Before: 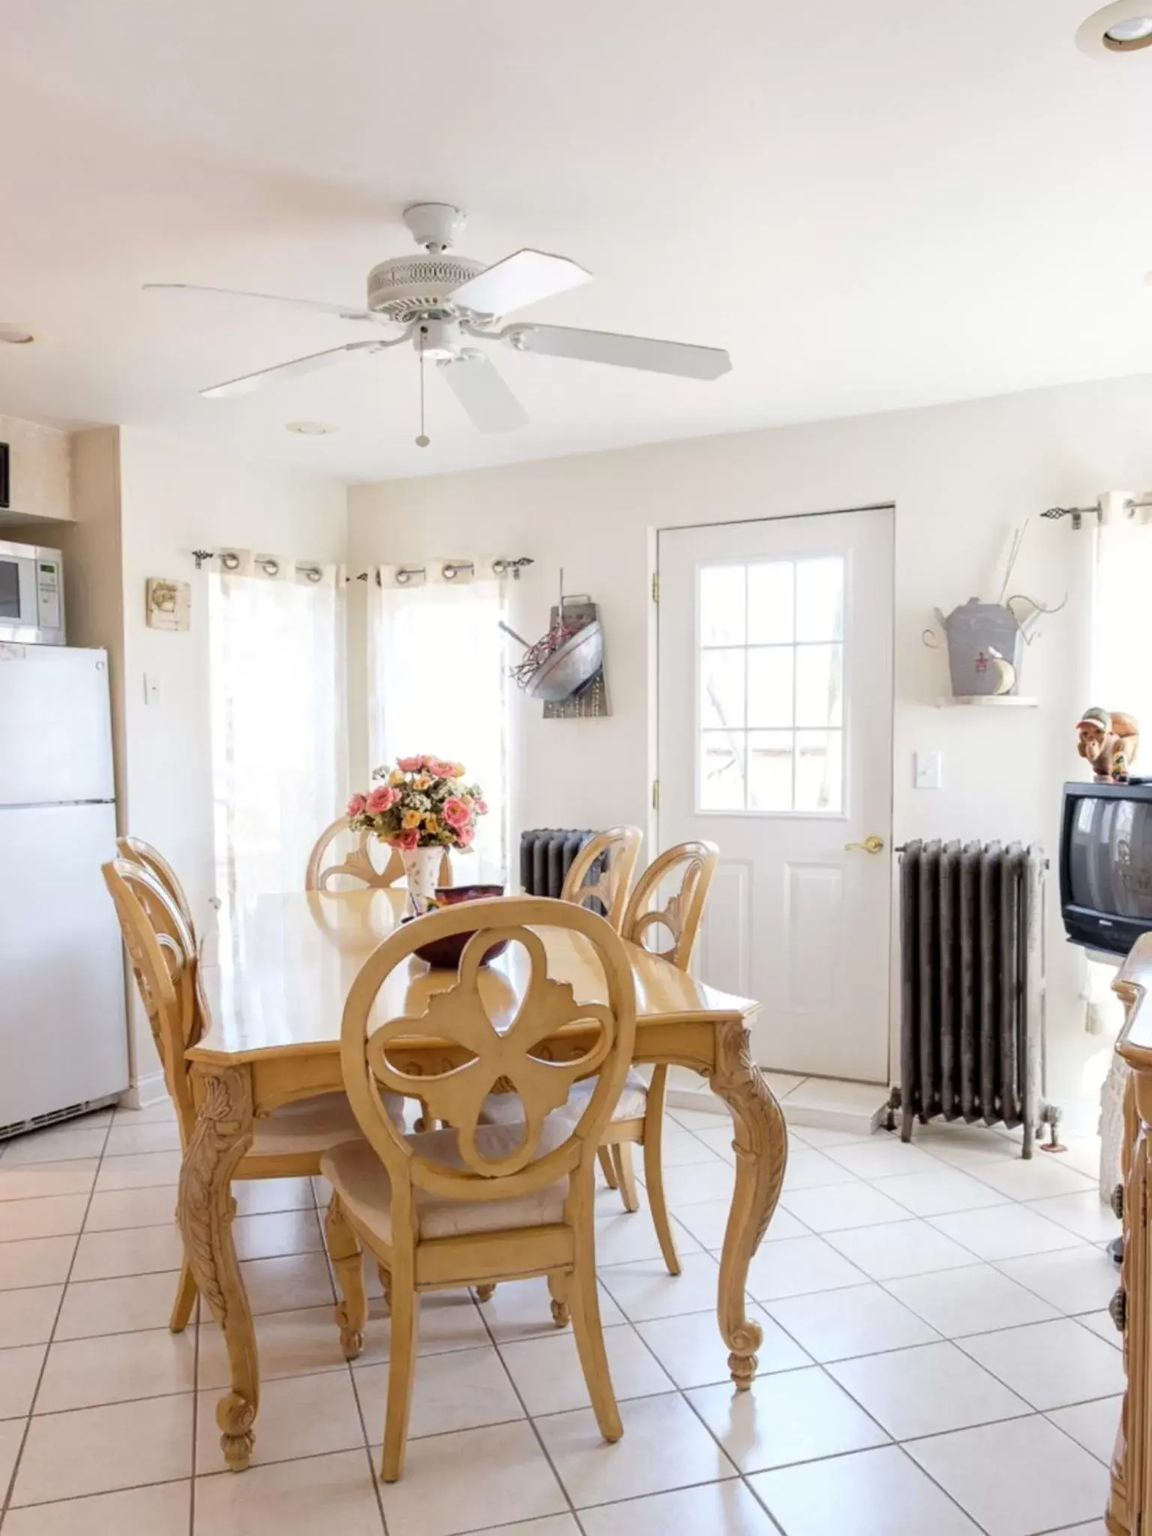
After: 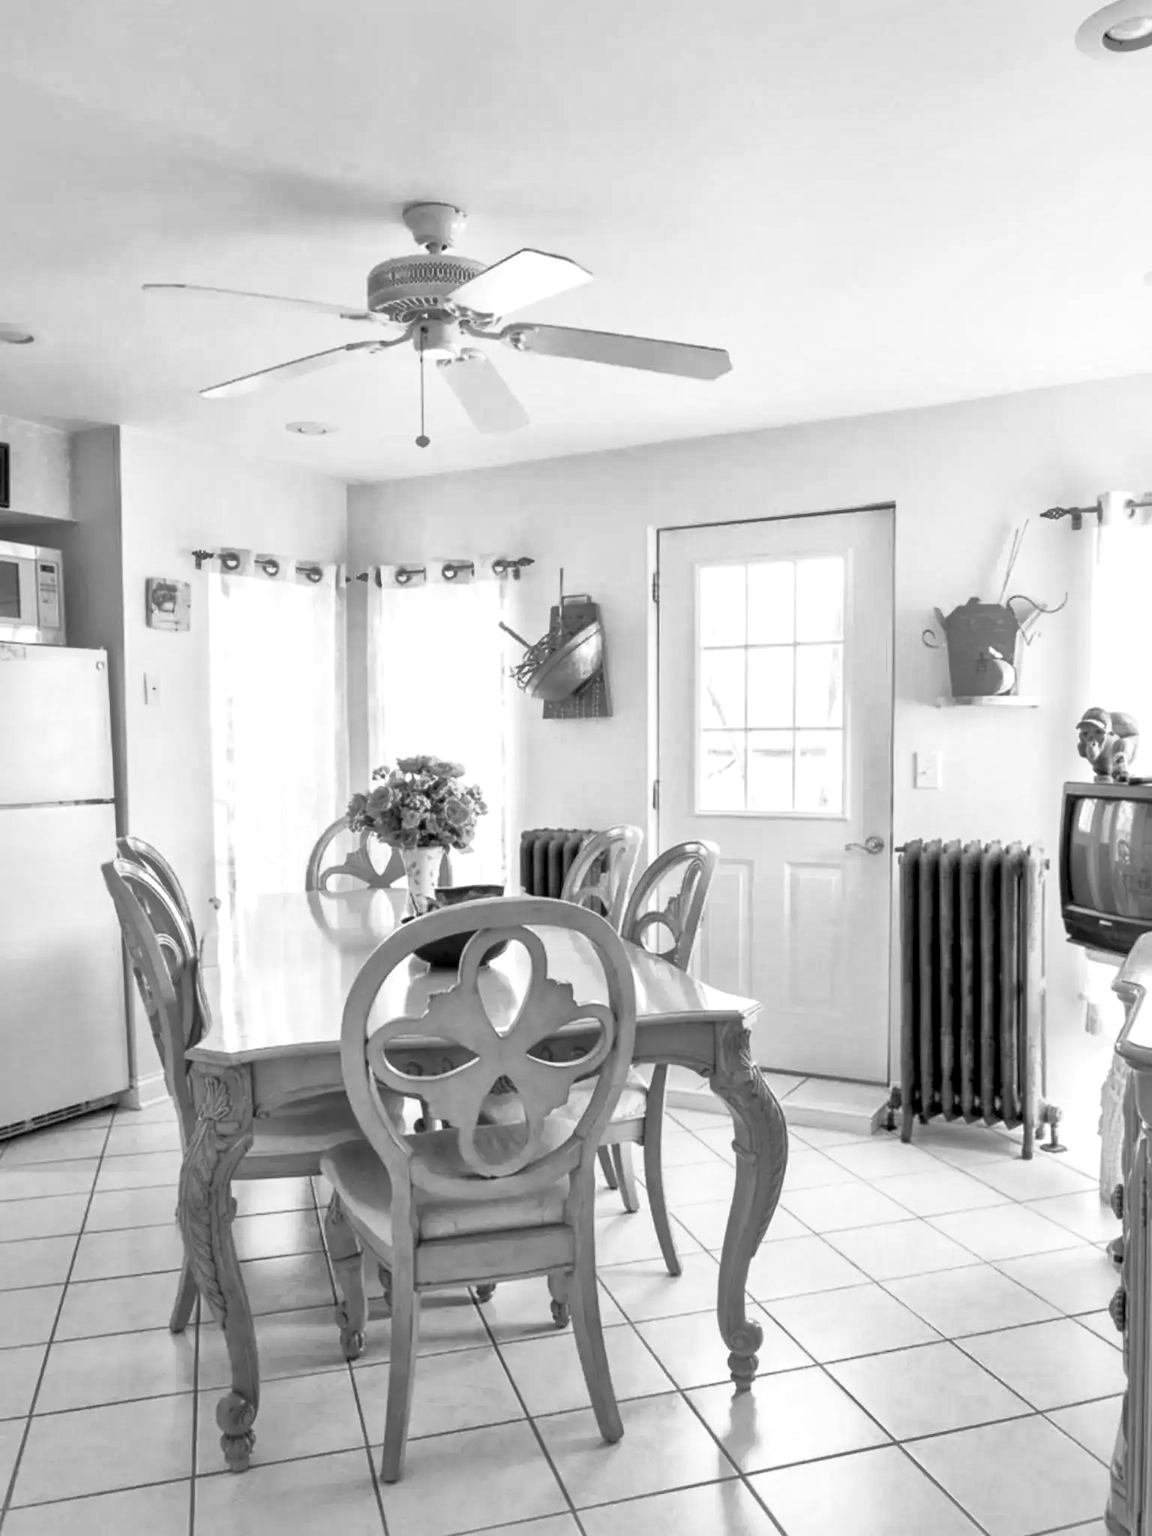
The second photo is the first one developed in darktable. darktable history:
base curve: curves: ch0 [(0, 0) (0.666, 0.806) (1, 1)]
shadows and highlights: on, module defaults
local contrast: mode bilateral grid, contrast 25, coarseness 60, detail 151%, midtone range 0.2
monochrome: a -3.63, b -0.465
